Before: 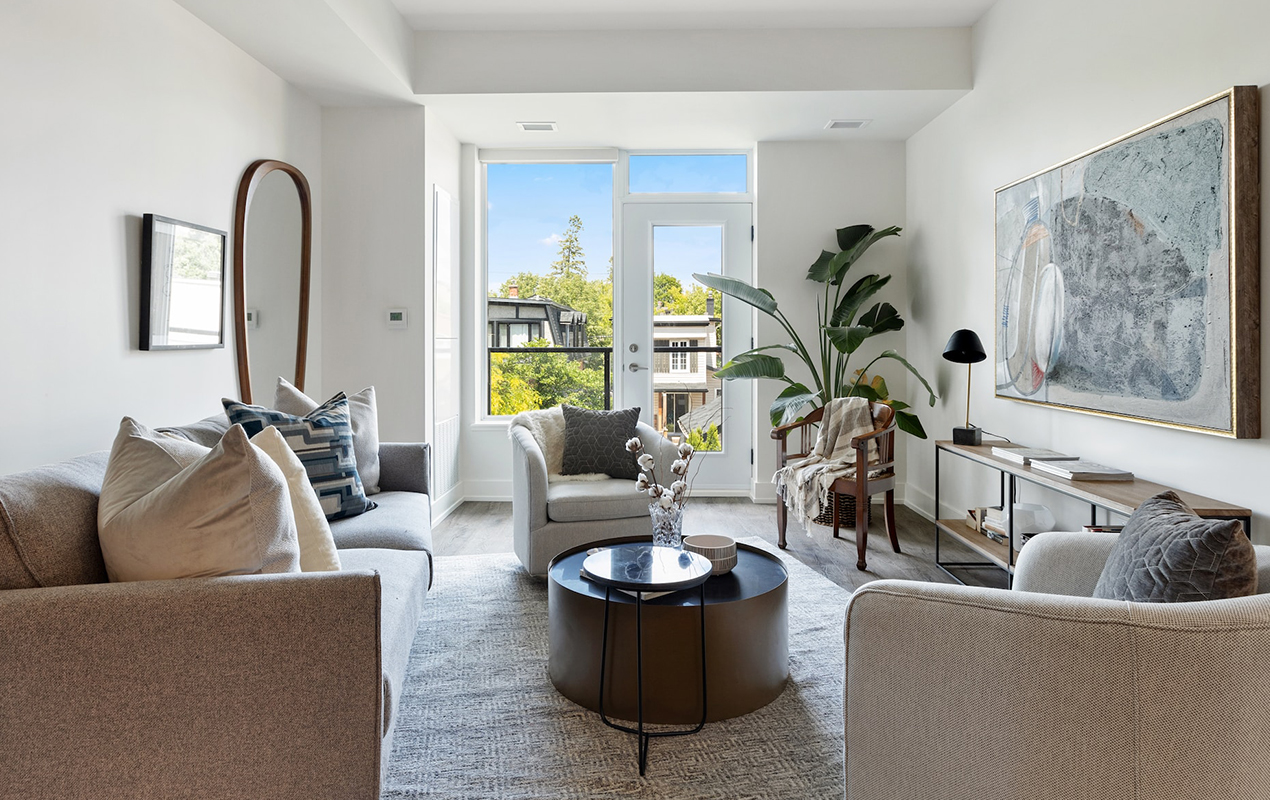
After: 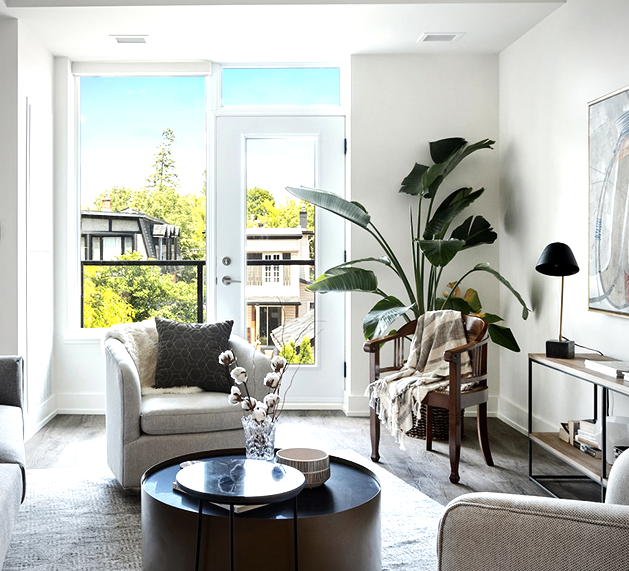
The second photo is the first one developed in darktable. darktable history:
crop: left 32.075%, top 10.976%, right 18.355%, bottom 17.596%
vignetting: fall-off radius 60.65%
tone equalizer: -8 EV -0.75 EV, -7 EV -0.7 EV, -6 EV -0.6 EV, -5 EV -0.4 EV, -3 EV 0.4 EV, -2 EV 0.6 EV, -1 EV 0.7 EV, +0 EV 0.75 EV, edges refinement/feathering 500, mask exposure compensation -1.57 EV, preserve details no
